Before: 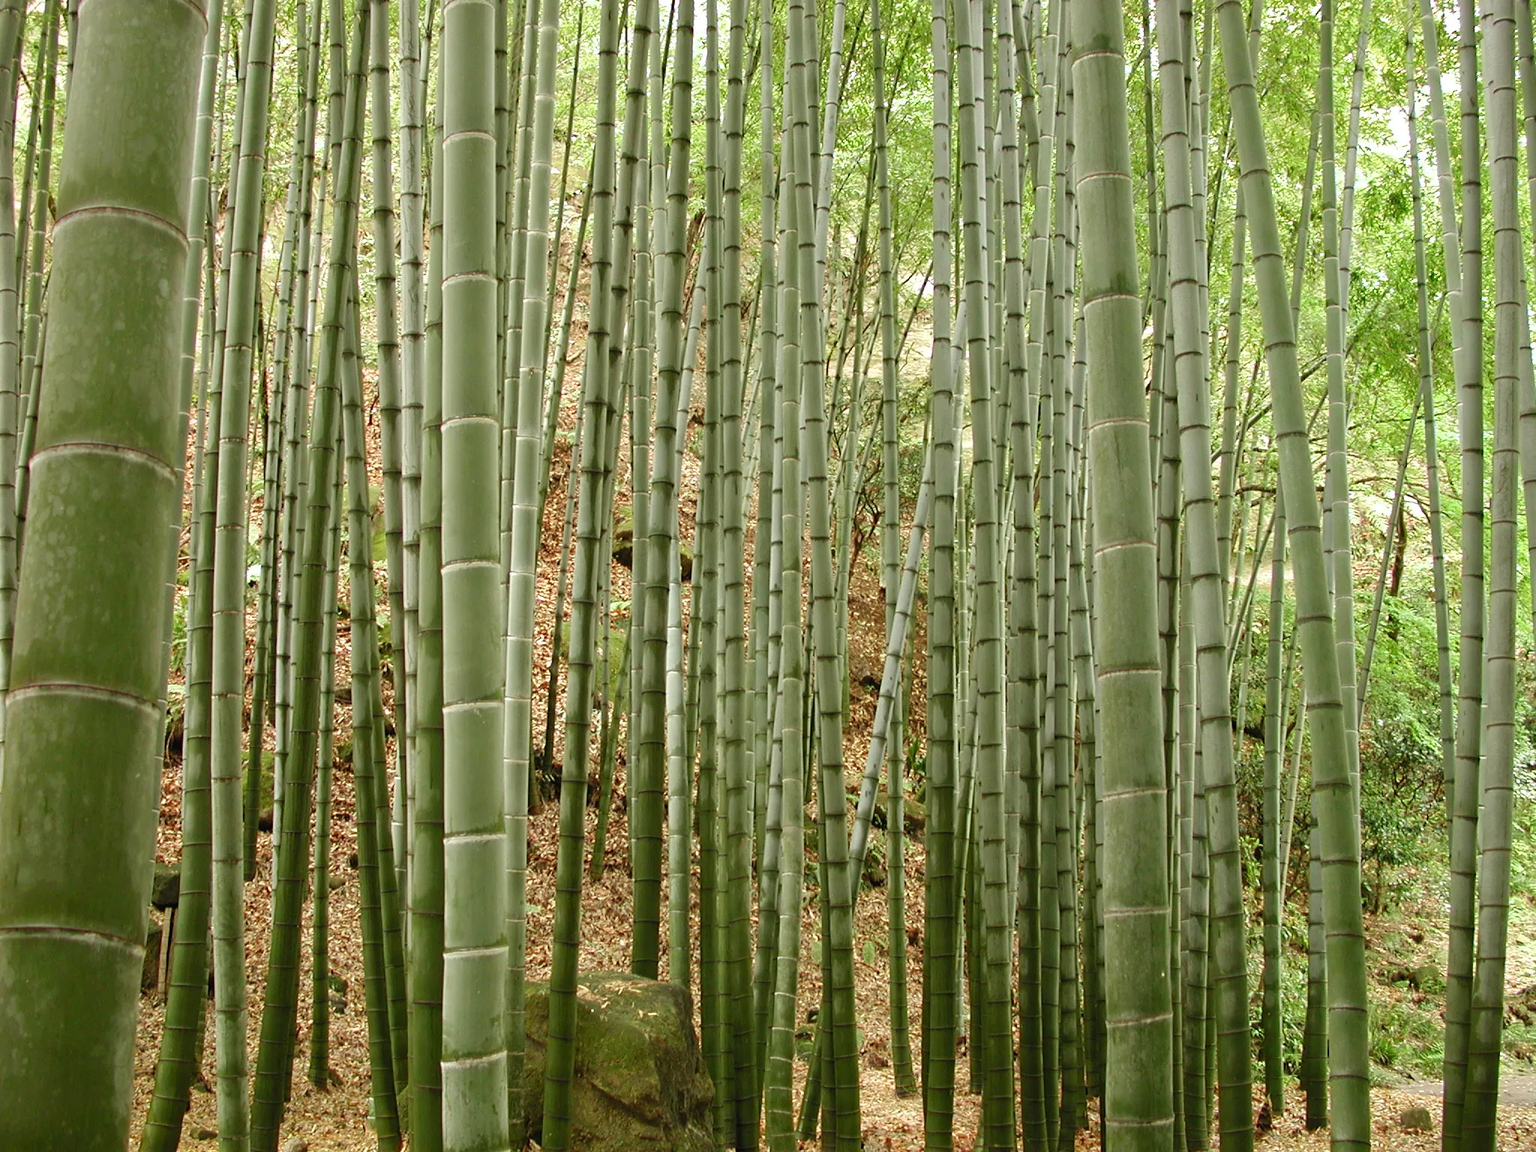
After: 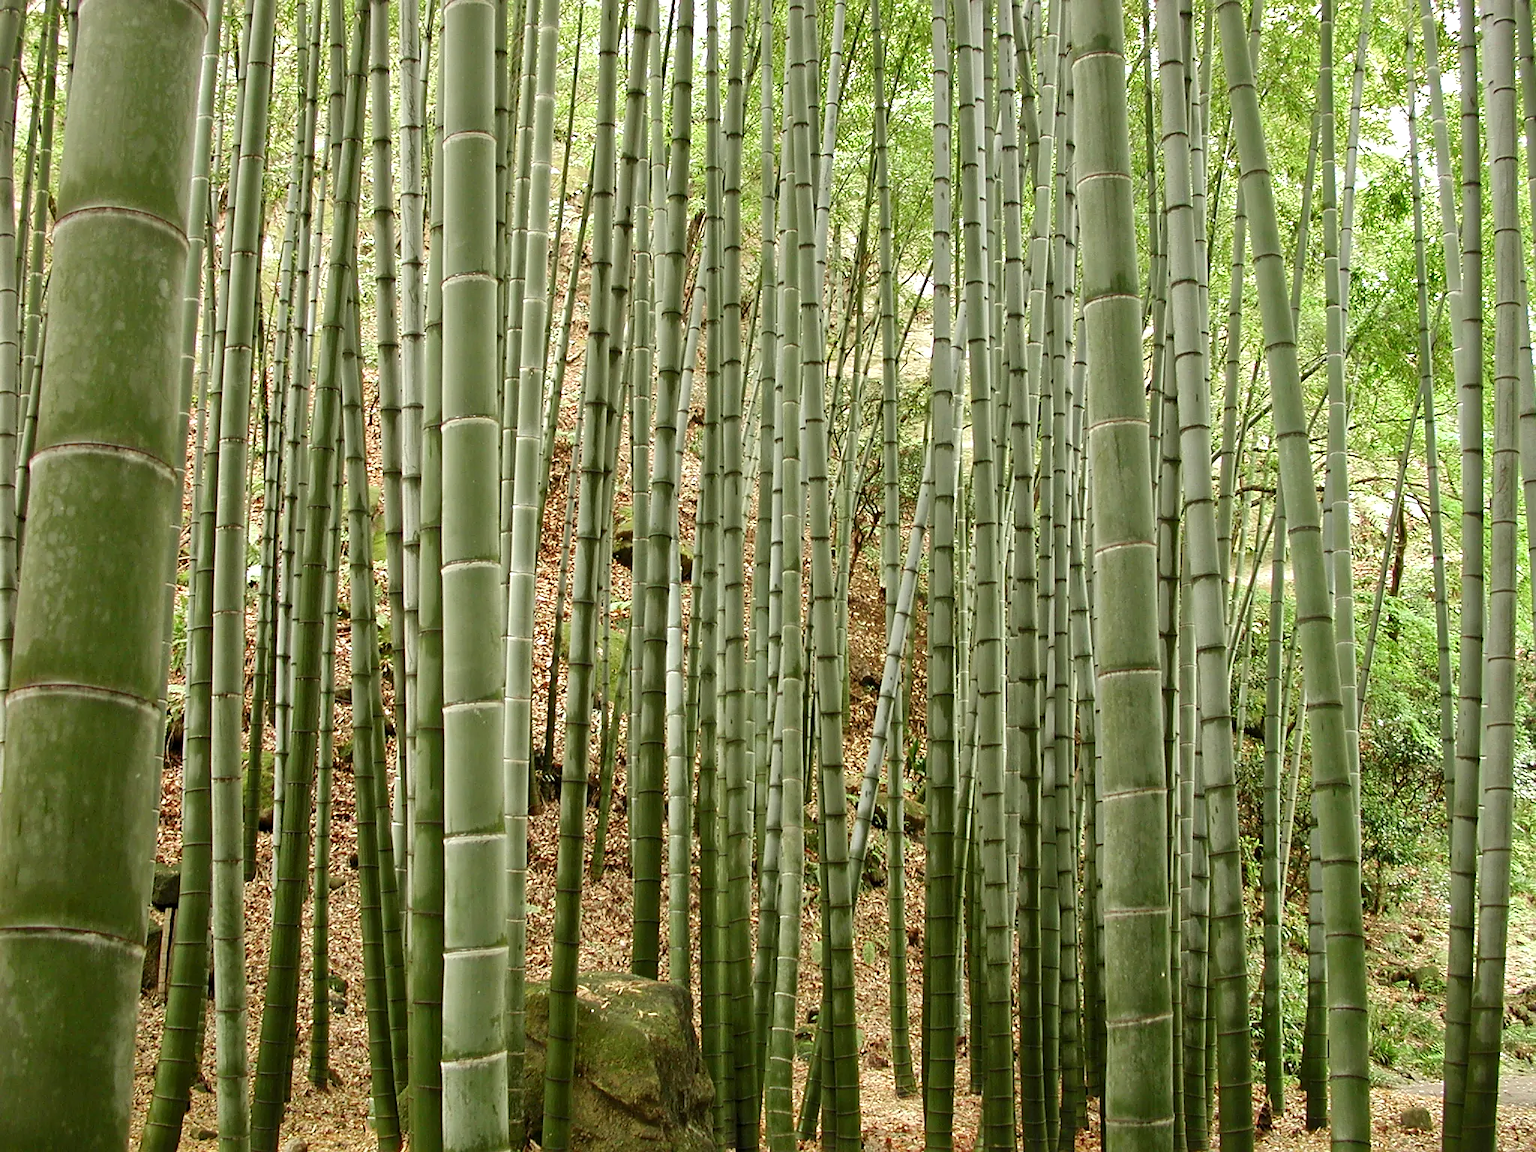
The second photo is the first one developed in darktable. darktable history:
local contrast: mode bilateral grid, contrast 19, coarseness 50, detail 133%, midtone range 0.2
sharpen: radius 1.573, amount 0.357, threshold 1.211
